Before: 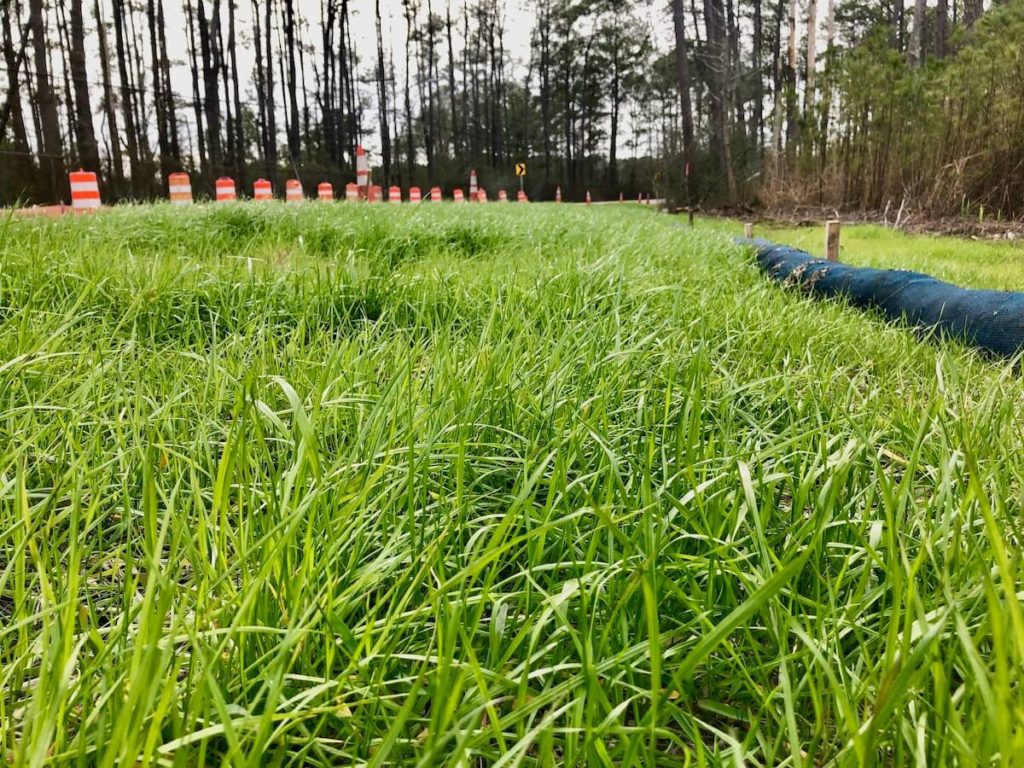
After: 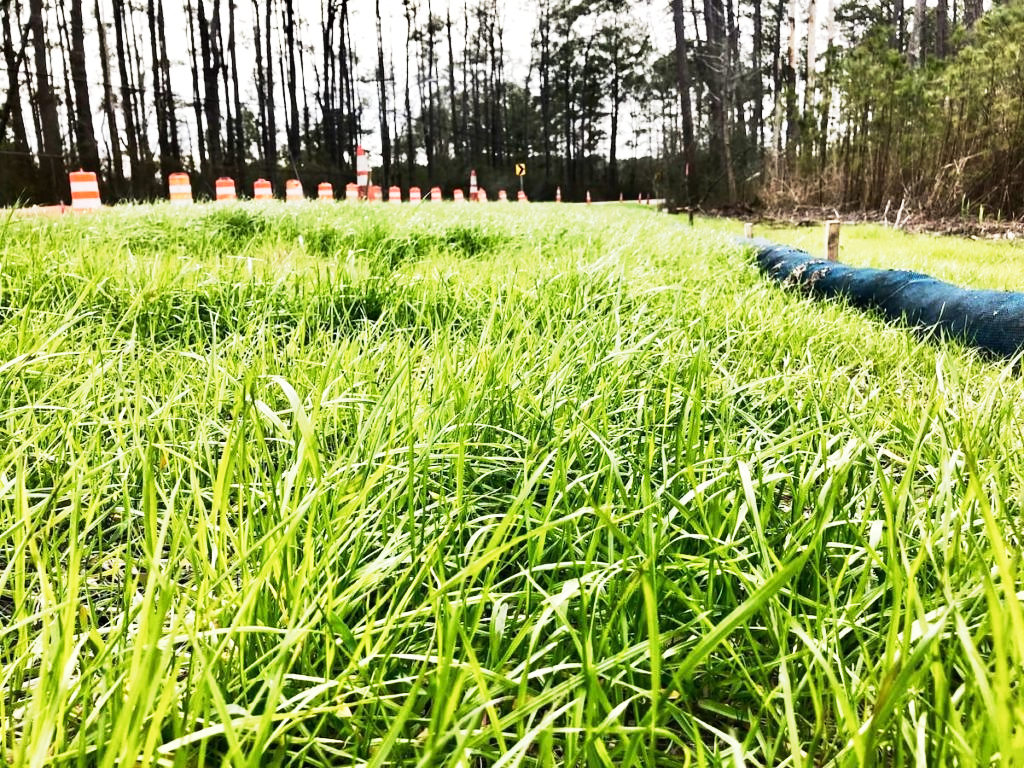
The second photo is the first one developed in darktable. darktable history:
base curve: curves: ch0 [(0, 0) (0.088, 0.125) (0.176, 0.251) (0.354, 0.501) (0.613, 0.749) (1, 0.877)], preserve colors none
tone equalizer: -8 EV -1.08 EV, -7 EV -1.01 EV, -6 EV -0.867 EV, -5 EV -0.578 EV, -3 EV 0.578 EV, -2 EV 0.867 EV, -1 EV 1.01 EV, +0 EV 1.08 EV, edges refinement/feathering 500, mask exposure compensation -1.57 EV, preserve details no
